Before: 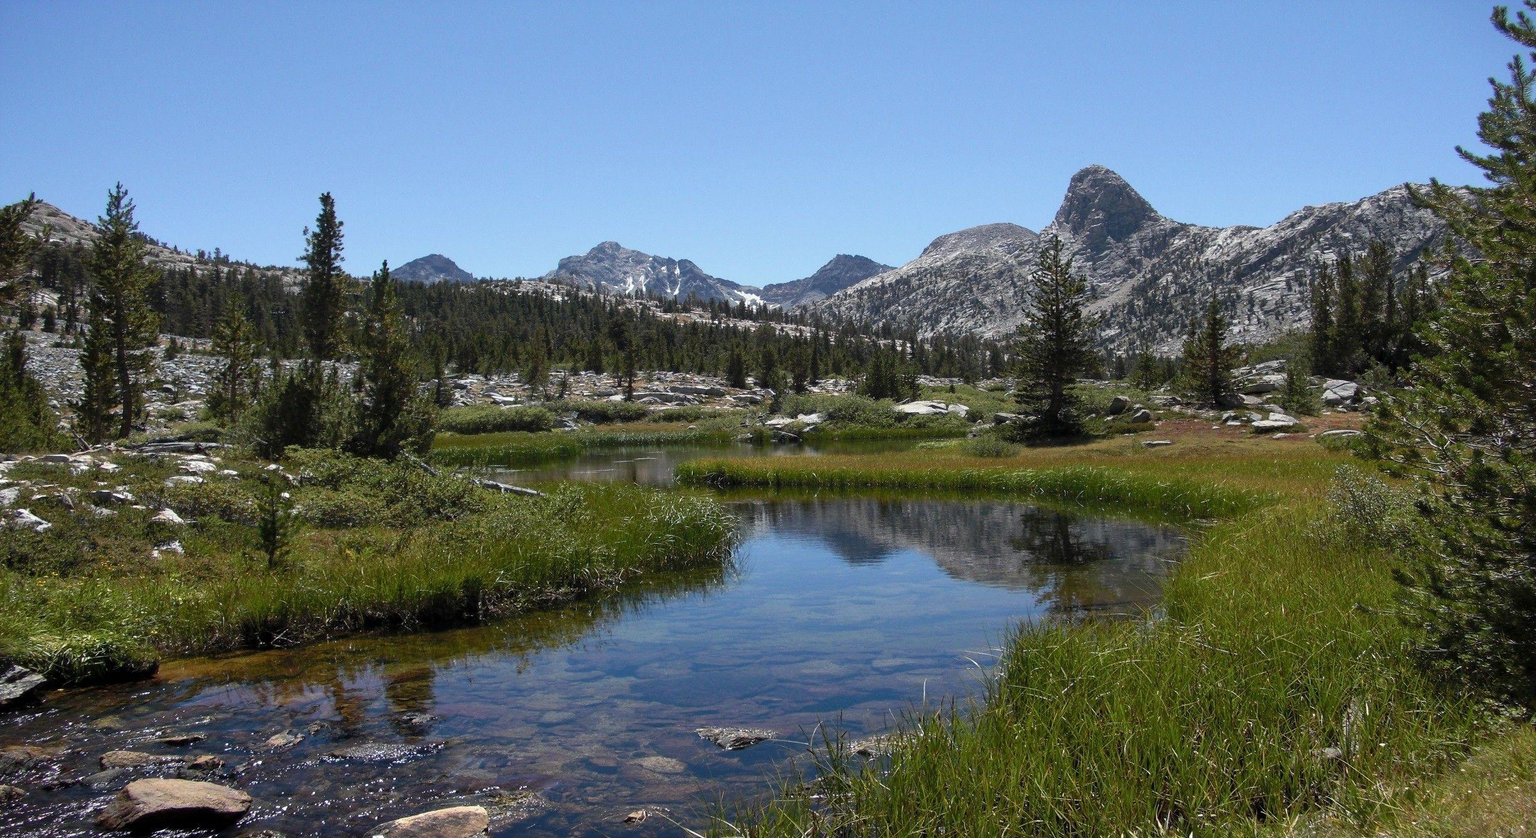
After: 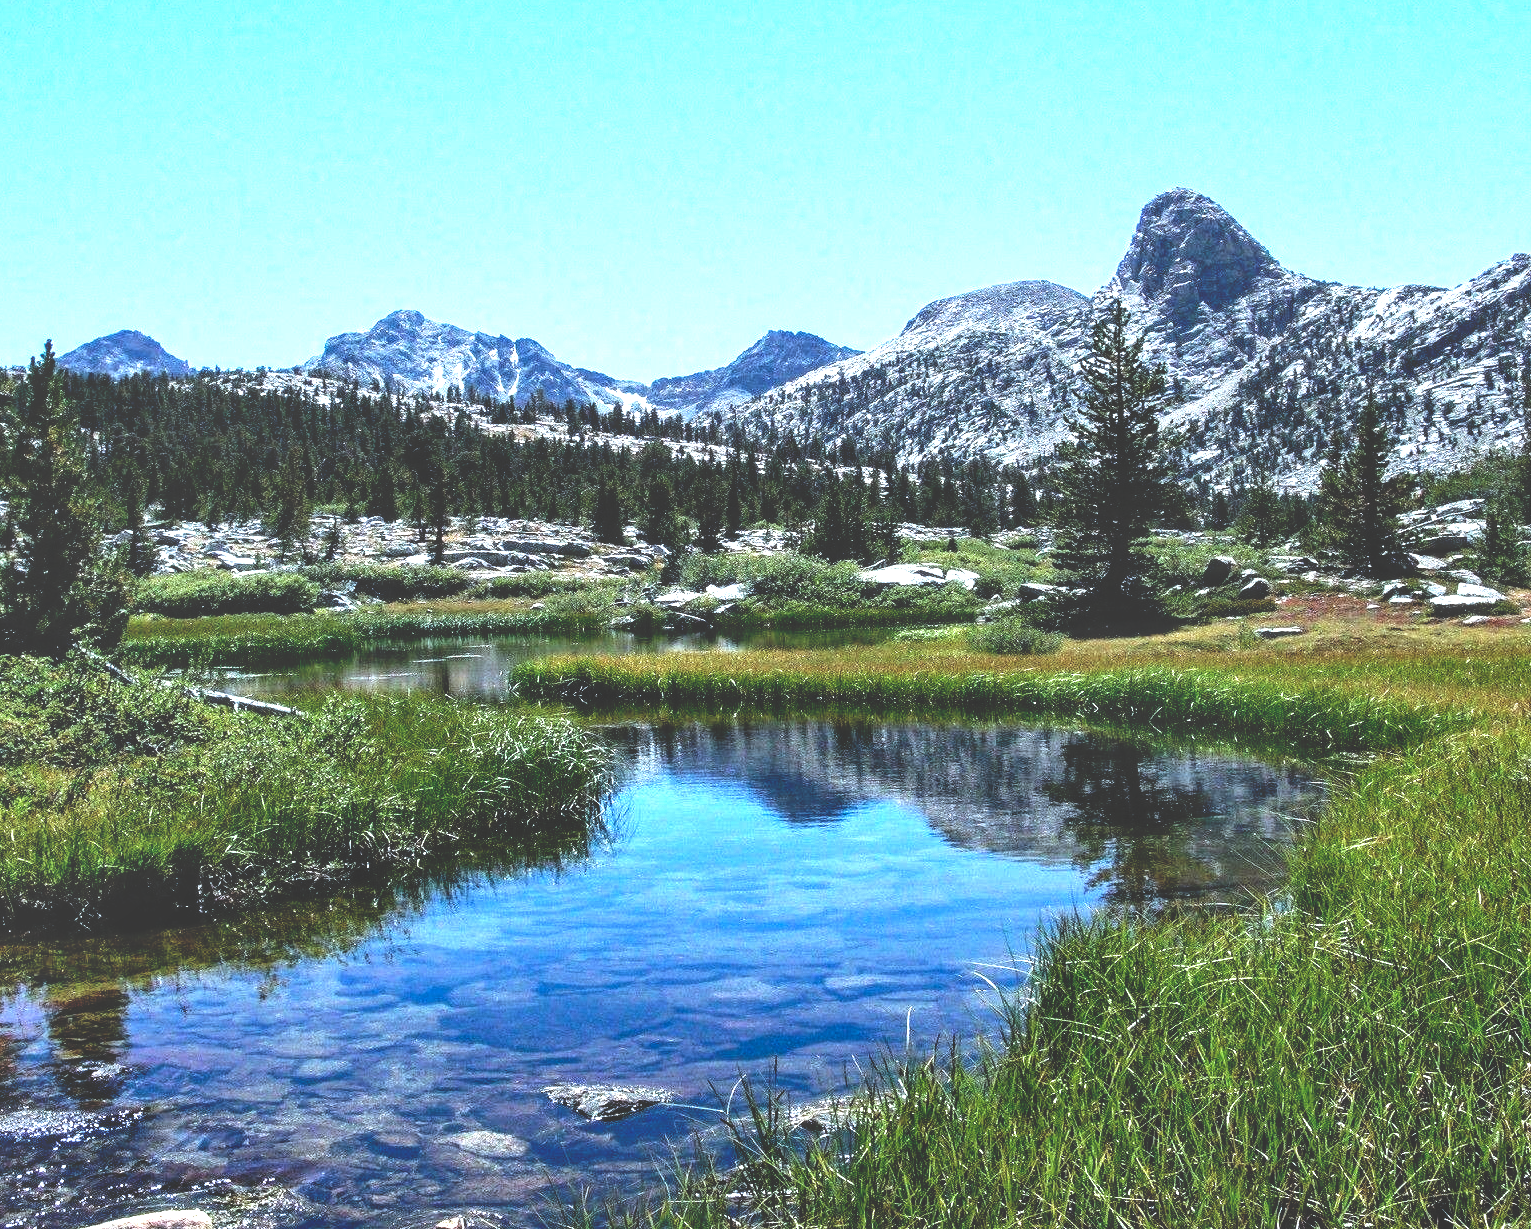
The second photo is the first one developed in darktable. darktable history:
color calibration: illuminant F (fluorescent), F source F9 (Cool White Deluxe 4150 K) – high CRI, x 0.374, y 0.373, temperature 4153.54 K
local contrast: detail 110%
base curve: curves: ch0 [(0, 0.02) (0.083, 0.036) (1, 1)], preserve colors none
shadows and highlights: radius 111.8, shadows 51.27, white point adjustment 9.1, highlights -3.64, soften with gaussian
contrast equalizer: octaves 7, y [[0.535, 0.543, 0.548, 0.548, 0.542, 0.532], [0.5 ×6], [0.5 ×6], [0 ×6], [0 ×6]]
exposure: black level correction 0, exposure 1.104 EV, compensate exposure bias true, compensate highlight preservation false
crop and rotate: left 23.083%, top 5.647%, right 14.337%, bottom 2.326%
